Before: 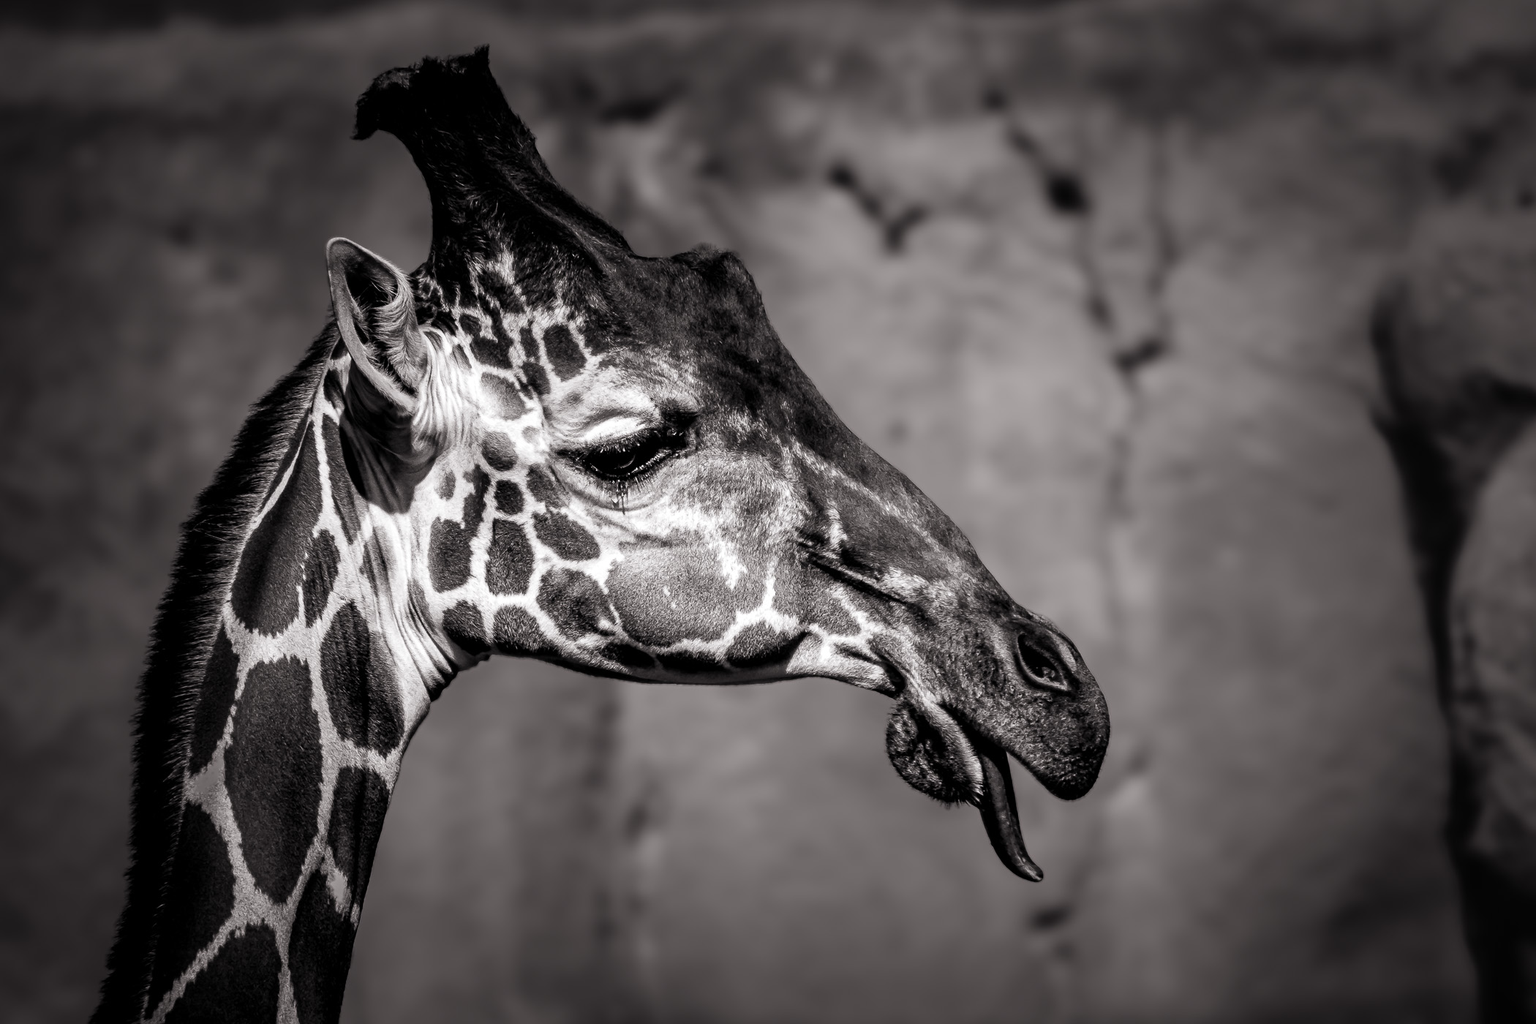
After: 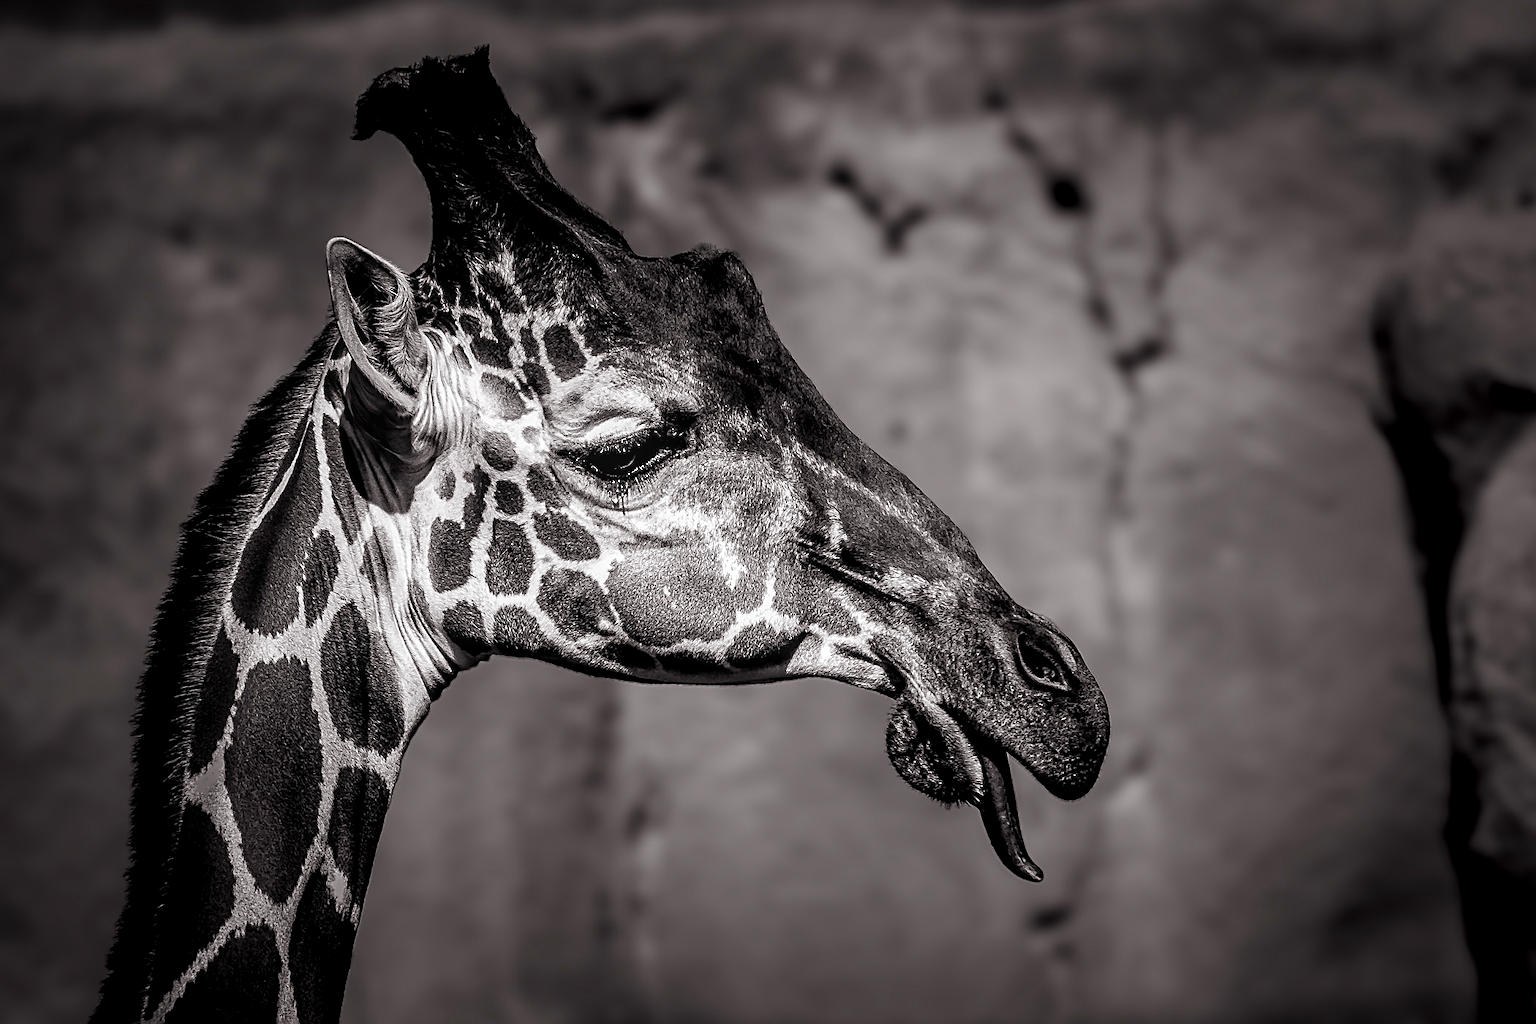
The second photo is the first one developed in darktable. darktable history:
local contrast: detail 130%
exposure: exposure 0.127 EV, compensate exposure bias true, compensate highlight preservation false
color balance rgb: perceptual saturation grading › global saturation 23.807%, perceptual saturation grading › highlights -24.246%, perceptual saturation grading › mid-tones 23.683%, perceptual saturation grading › shadows 38.791%, perceptual brilliance grading › global brilliance 10.816%
sharpen: radius 1.662, amount 1.279
